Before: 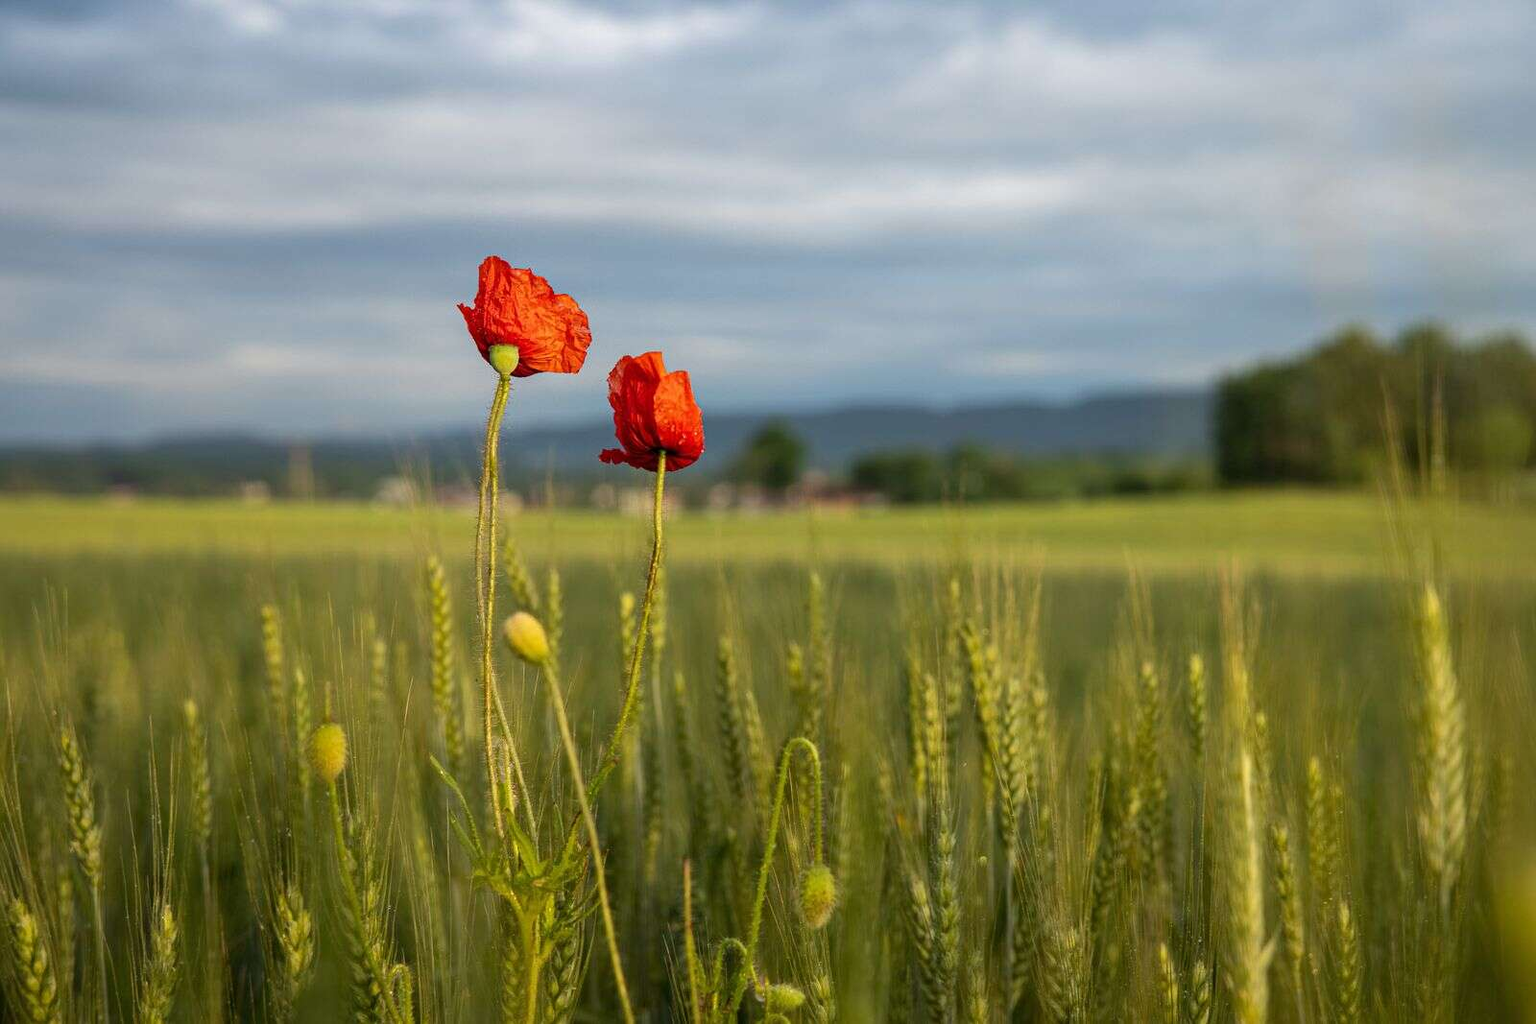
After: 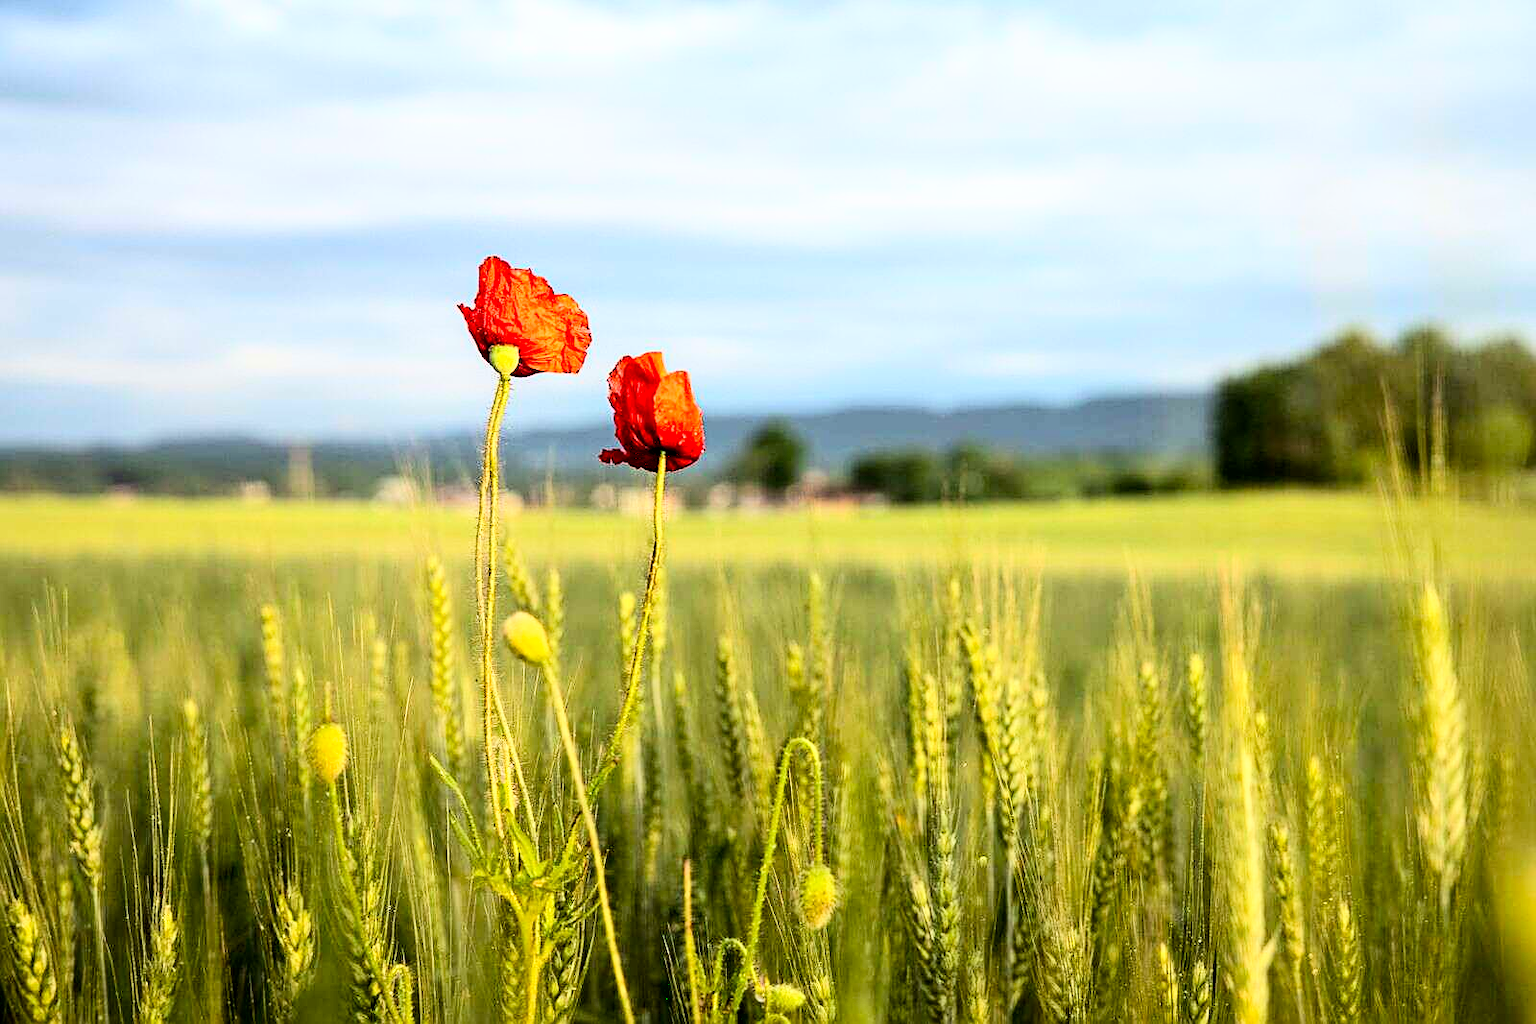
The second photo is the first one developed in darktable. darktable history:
exposure: black level correction 0.008, exposure 0.102 EV, compensate highlight preservation false
base curve: curves: ch0 [(0, 0) (0.007, 0.004) (0.027, 0.03) (0.046, 0.07) (0.207, 0.54) (0.442, 0.872) (0.673, 0.972) (1, 1)]
sharpen: on, module defaults
